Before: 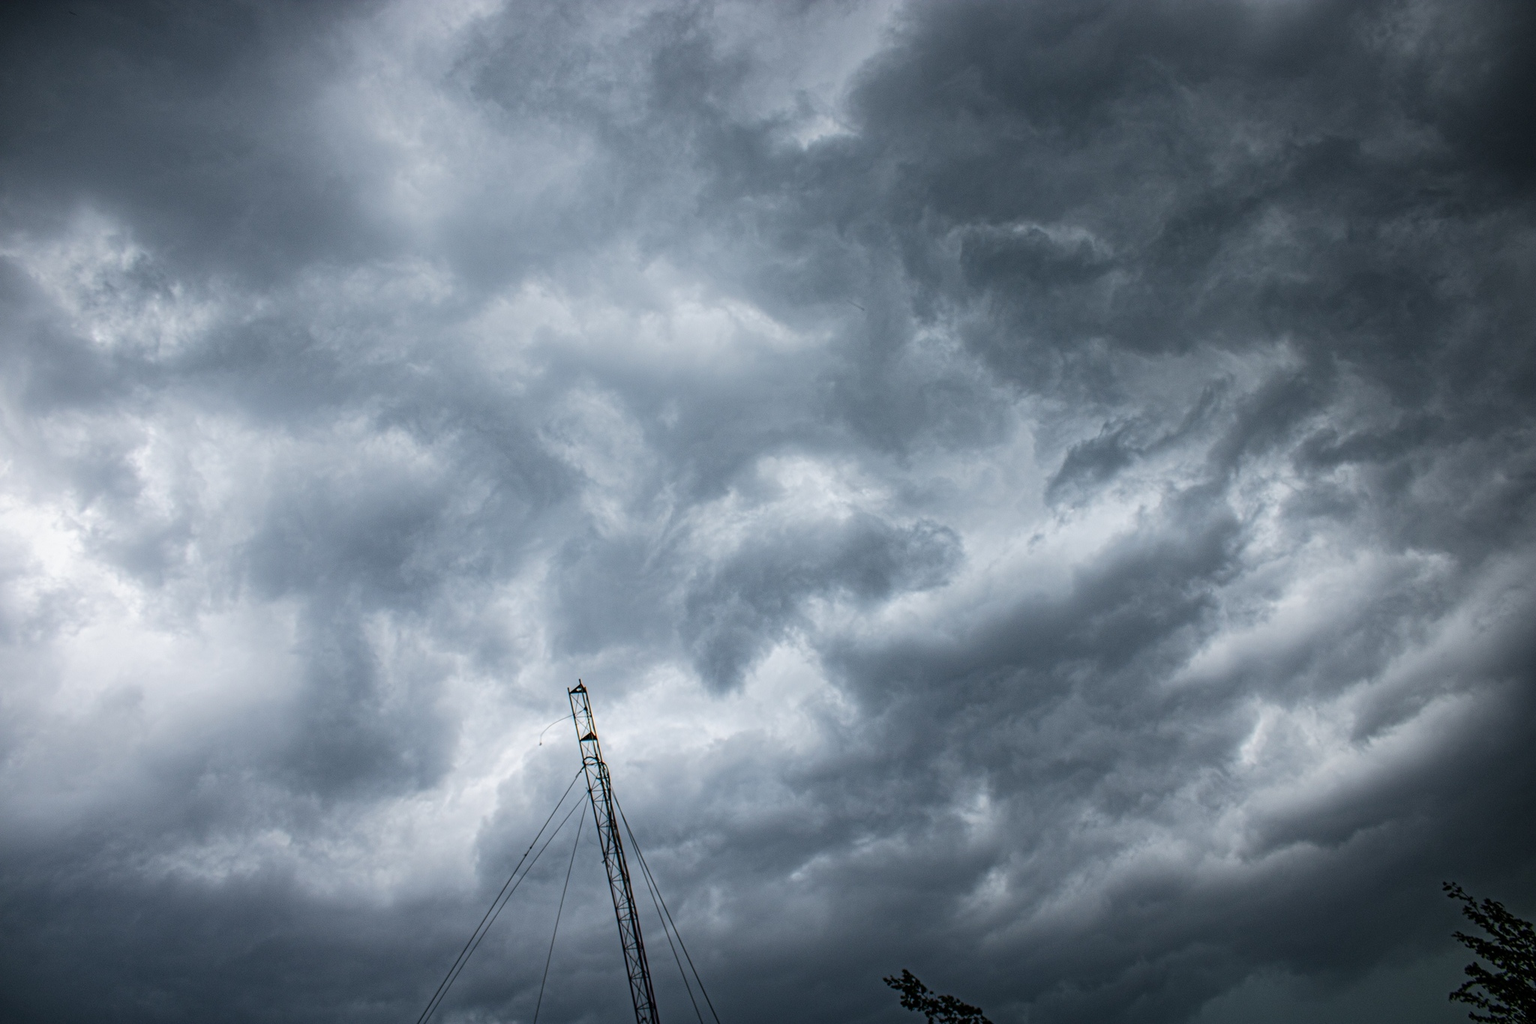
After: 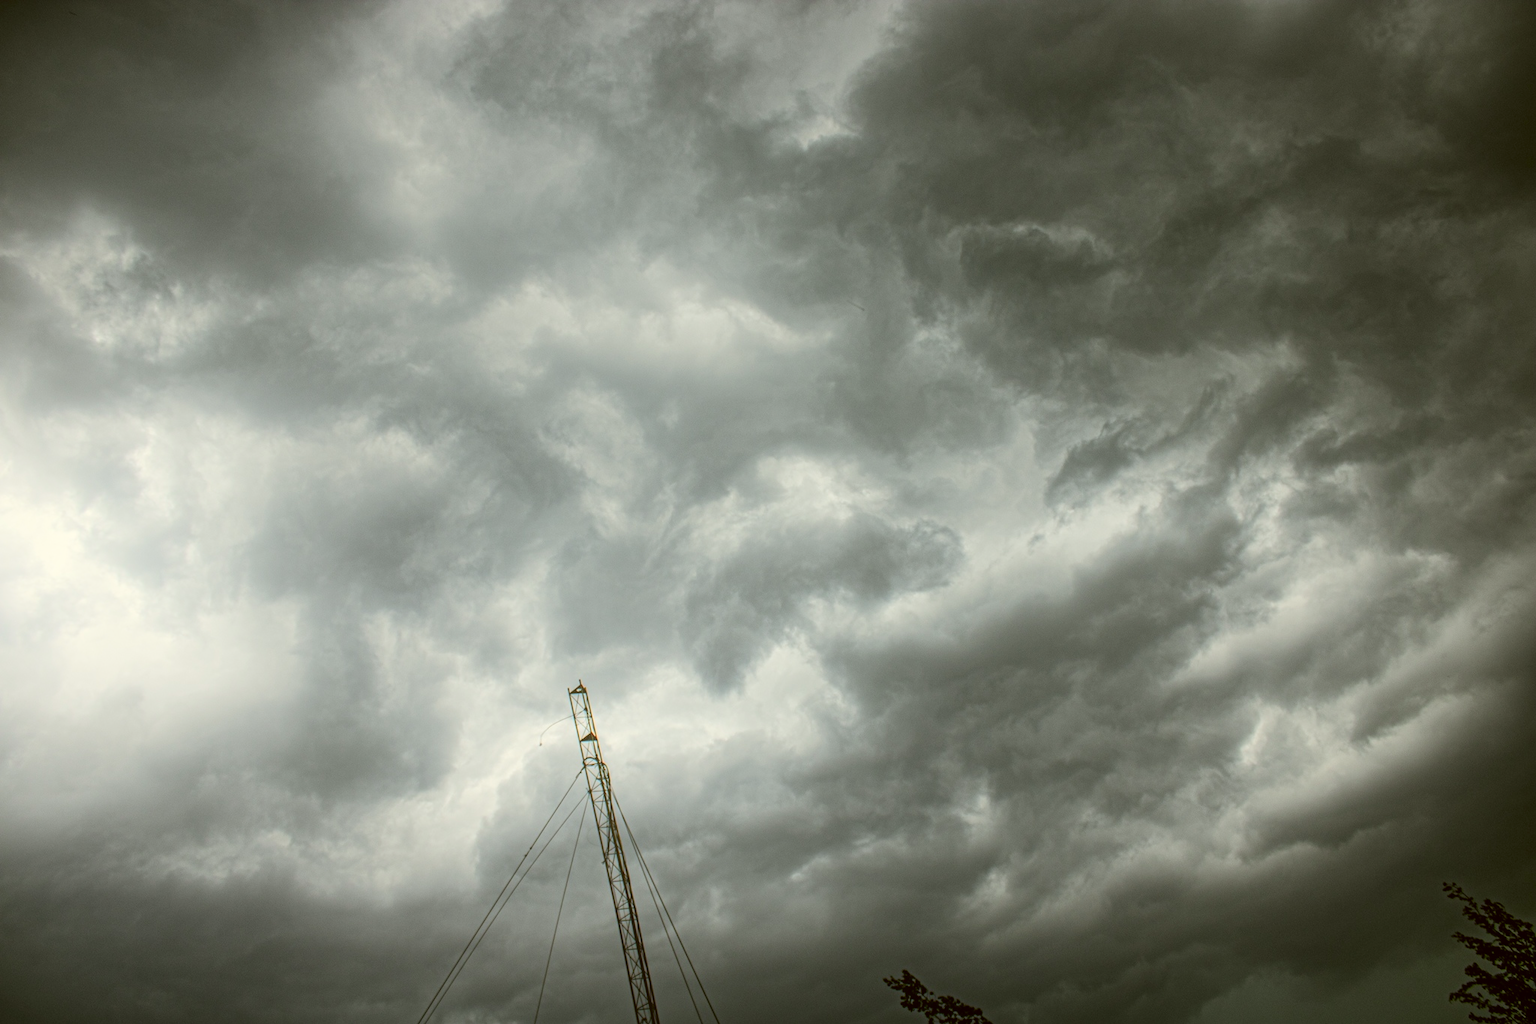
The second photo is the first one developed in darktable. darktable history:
color correction: highlights a* -1.43, highlights b* 10.12, shadows a* 0.395, shadows b* 19.35
bloom: size 38%, threshold 95%, strength 30%
